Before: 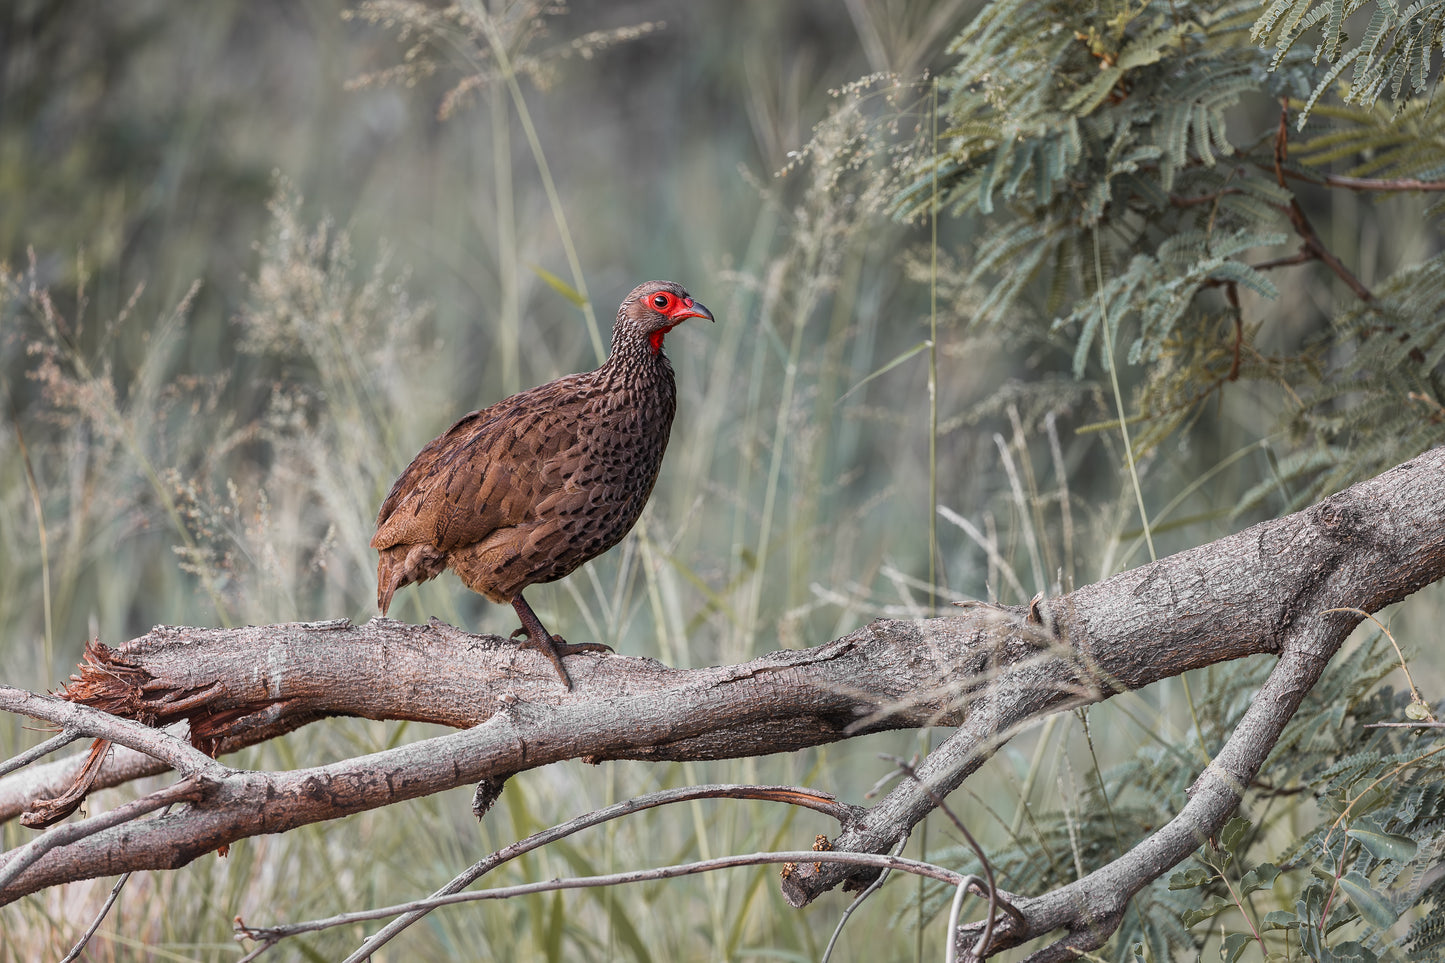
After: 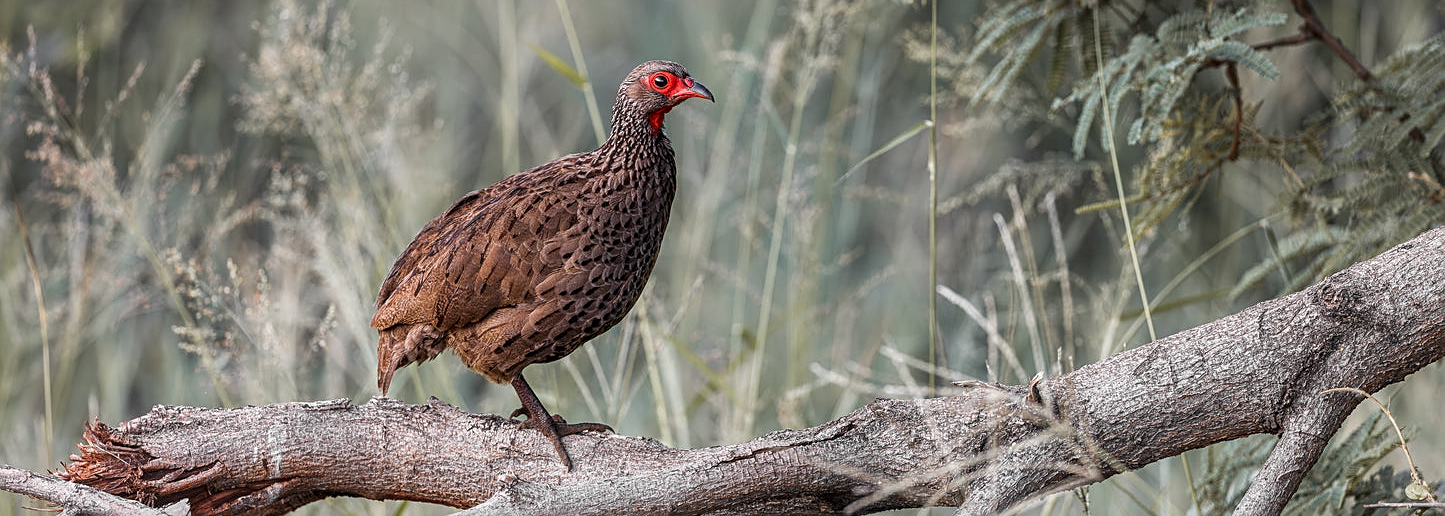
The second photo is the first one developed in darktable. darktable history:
sharpen: amount 0.493
local contrast: on, module defaults
crop and rotate: top 22.889%, bottom 23.469%
